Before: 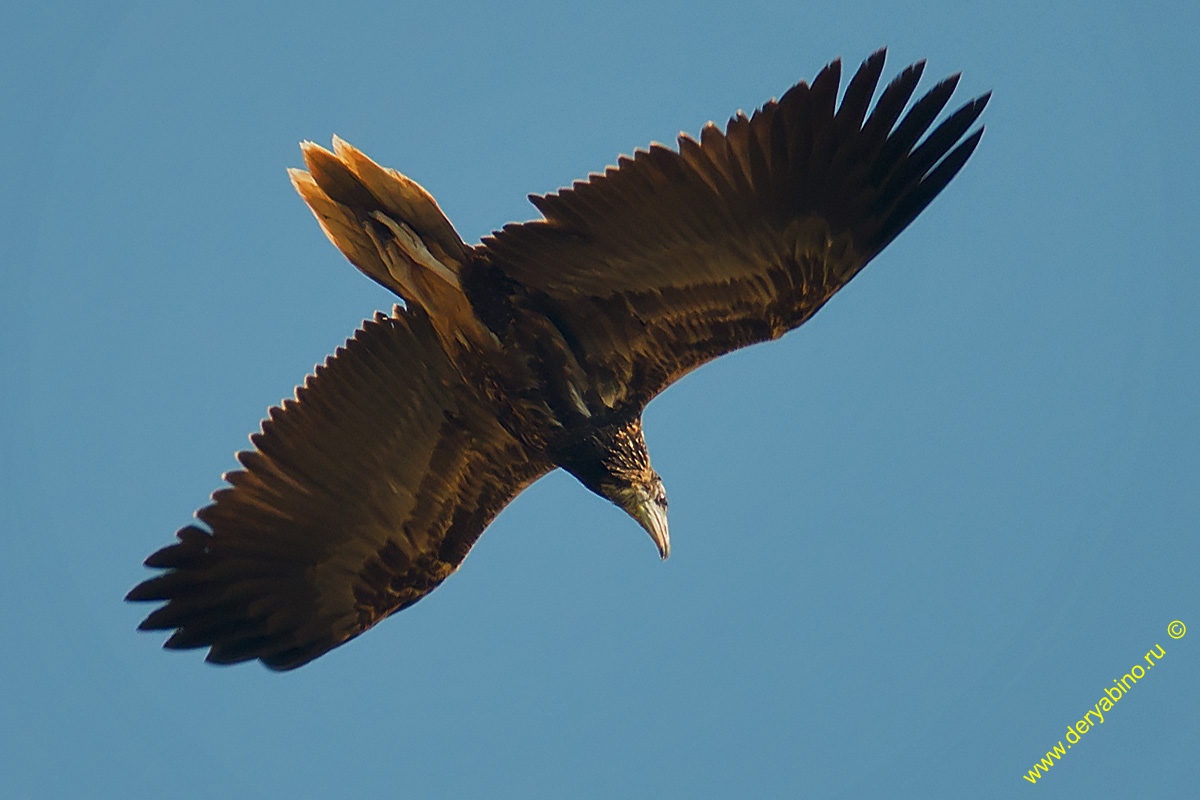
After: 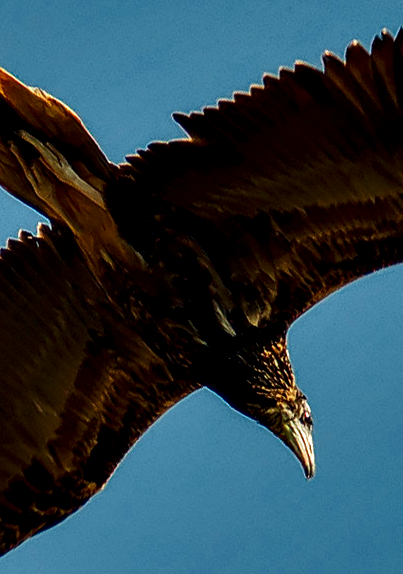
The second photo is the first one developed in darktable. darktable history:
local contrast: highlights 19%, detail 186%
contrast brightness saturation: contrast 0.126, brightness -0.229, saturation 0.136
crop and rotate: left 29.617%, top 10.246%, right 36.76%, bottom 18.004%
color correction: highlights b* -0.054, saturation 1.07
